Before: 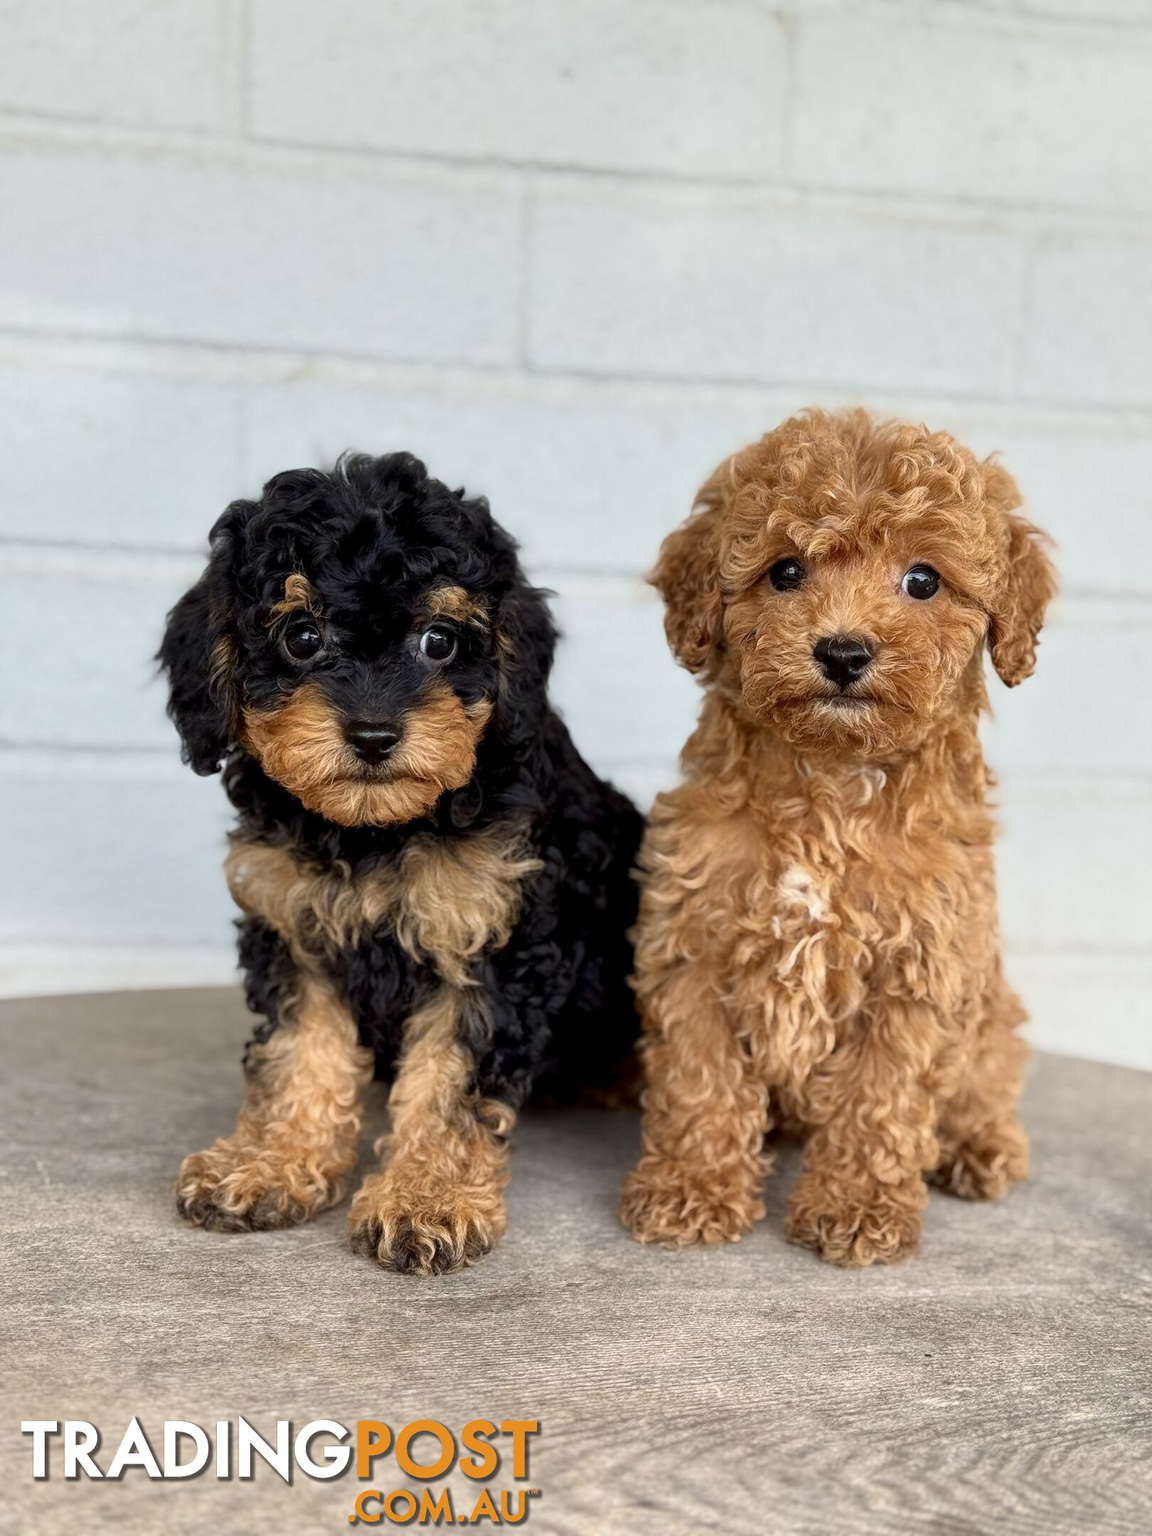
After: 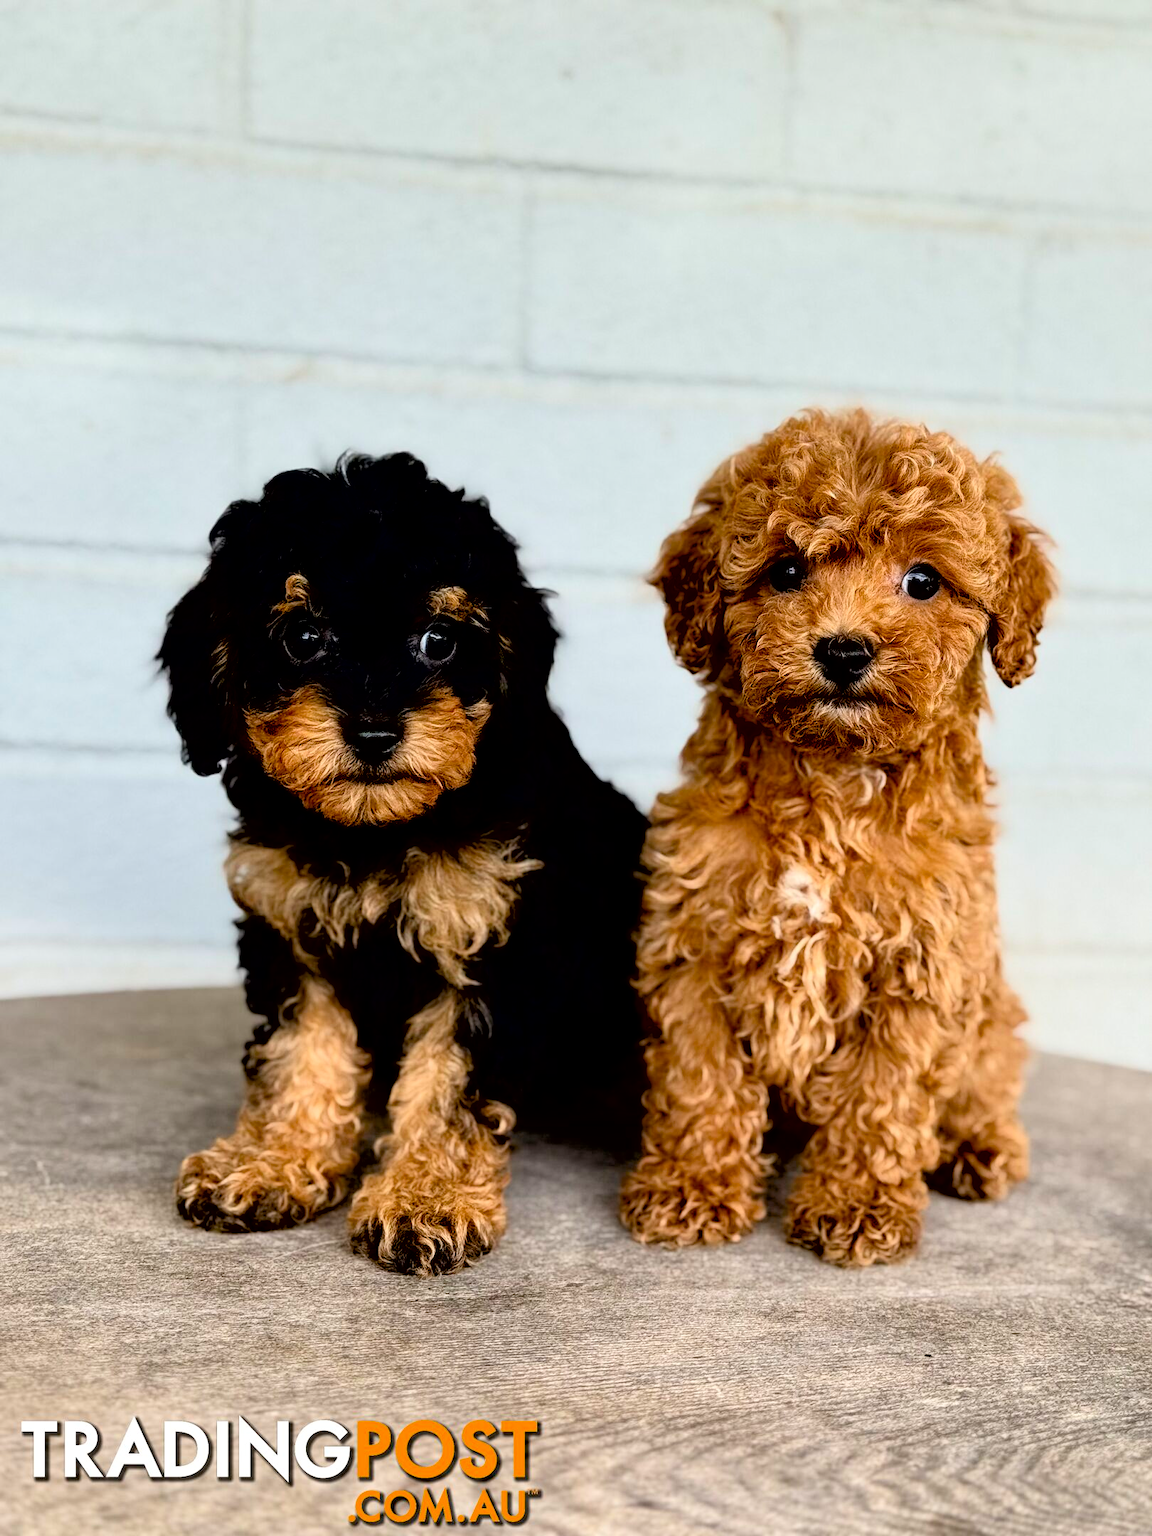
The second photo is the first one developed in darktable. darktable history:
color correction: highlights a* -0.137, highlights b* 0.137
exposure: black level correction 0.047, exposure 0.013 EV, compensate highlight preservation false
tone curve: curves: ch0 [(0, 0) (0.118, 0.034) (0.182, 0.124) (0.265, 0.214) (0.504, 0.508) (0.783, 0.825) (1, 1)], color space Lab, linked channels, preserve colors none
